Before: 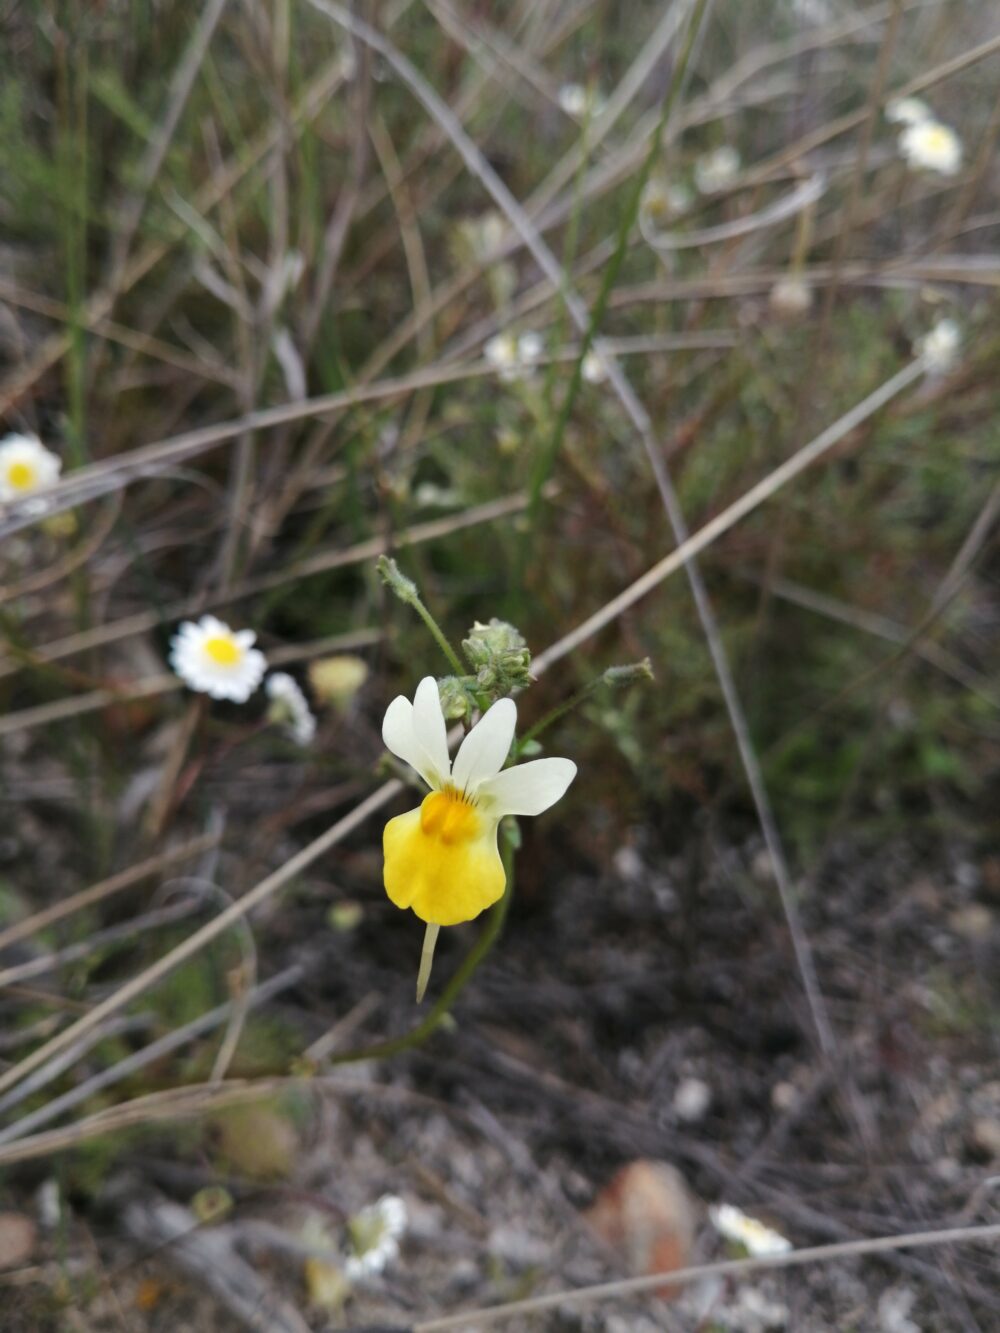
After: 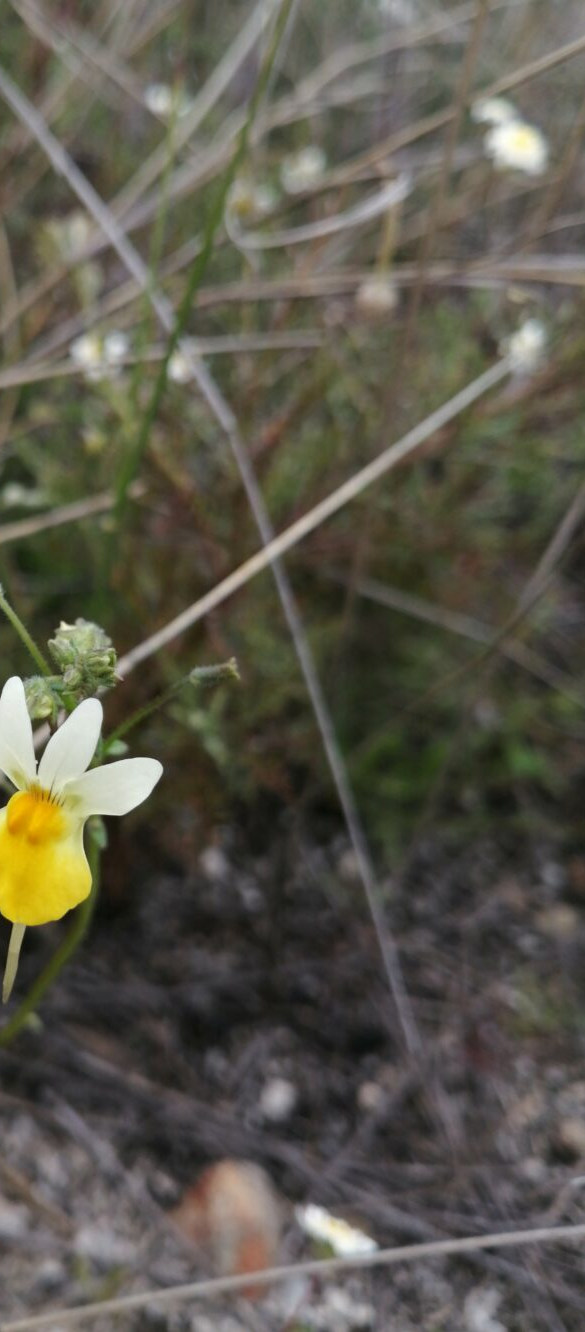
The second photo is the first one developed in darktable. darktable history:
crop: left 41.402%
exposure: black level correction 0.001, compensate highlight preservation false
shadows and highlights: shadows -21.3, highlights 100, soften with gaussian
